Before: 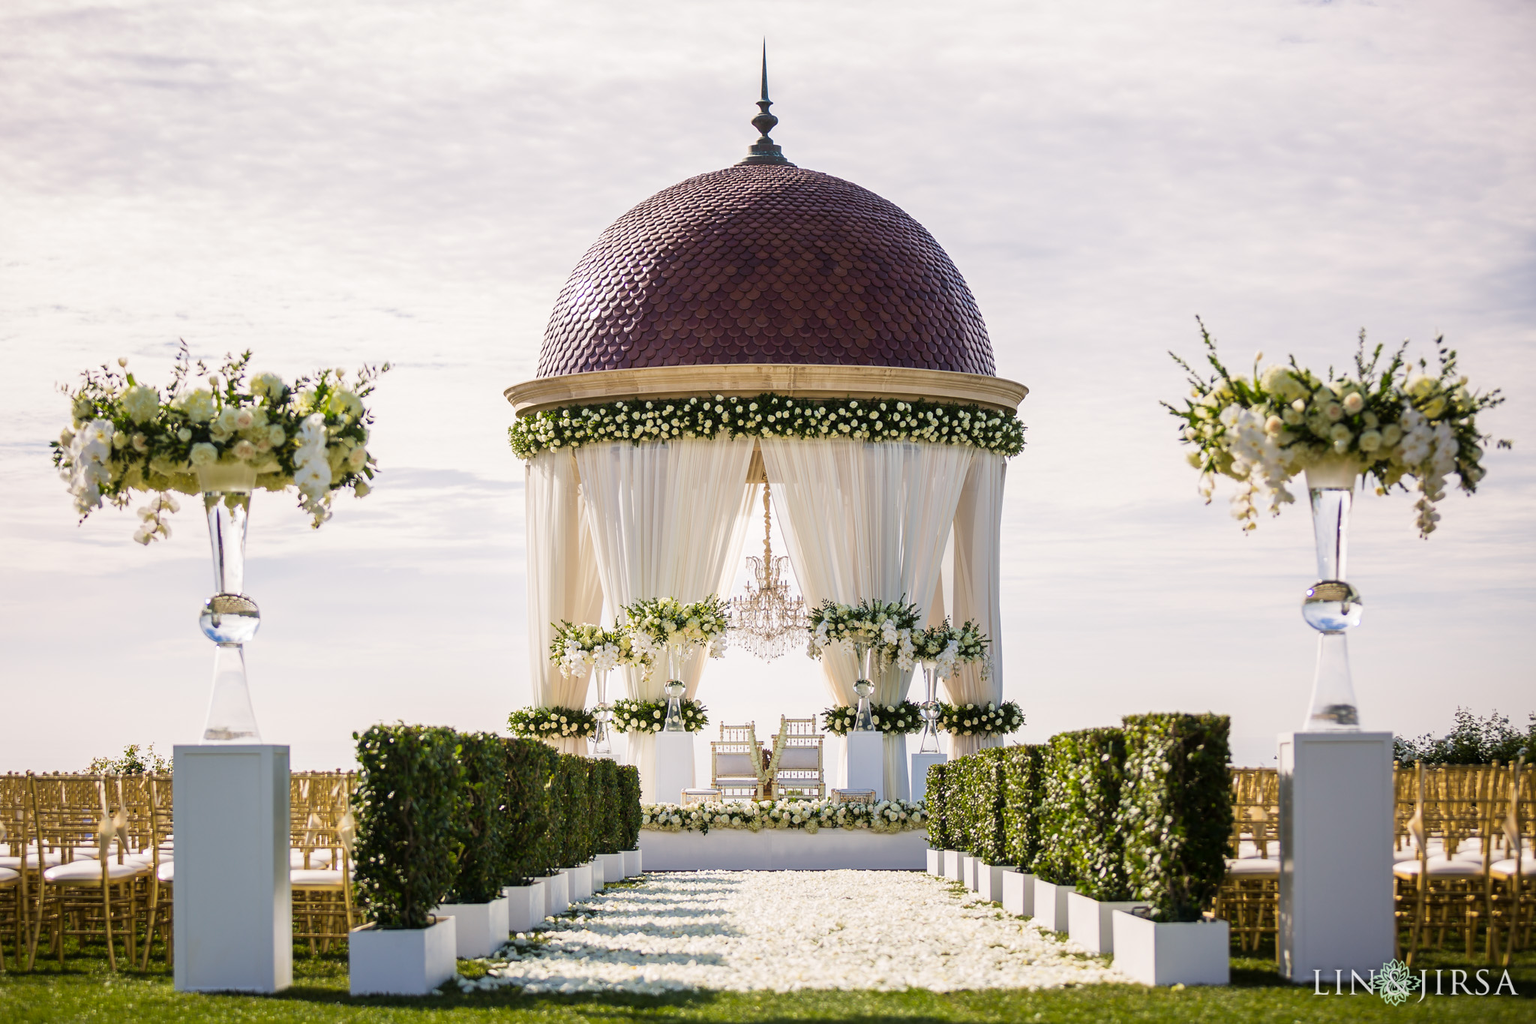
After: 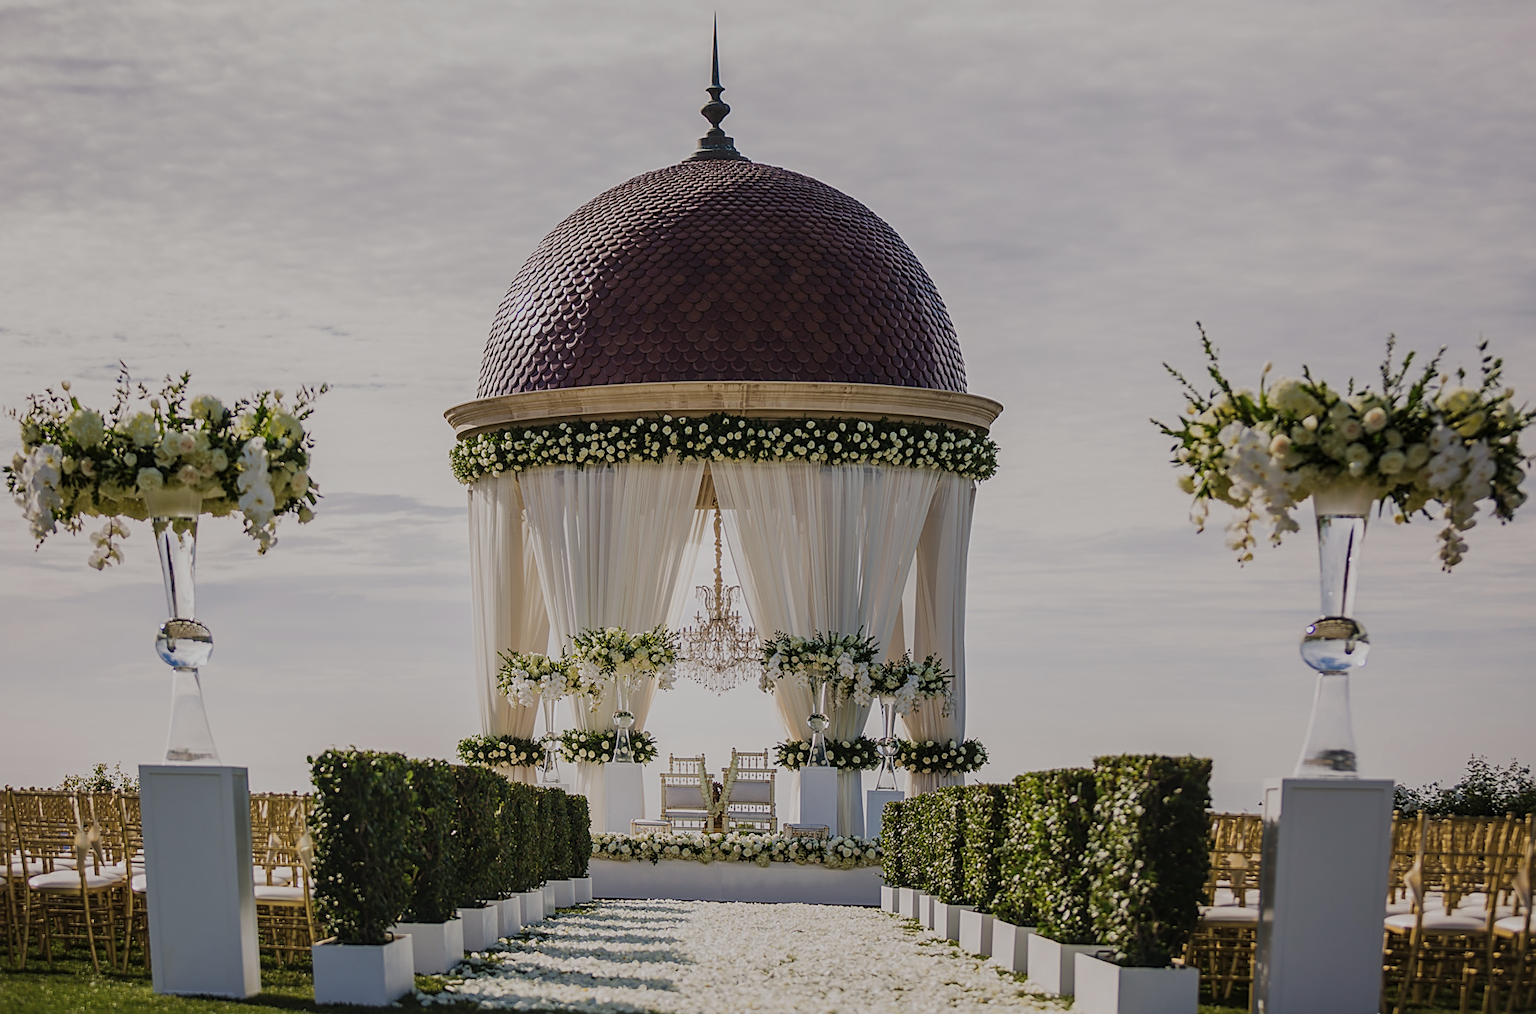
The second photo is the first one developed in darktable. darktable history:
exposure: black level correction -0.016, exposure -1.018 EV, compensate highlight preservation false
rotate and perspective: rotation 0.062°, lens shift (vertical) 0.115, lens shift (horizontal) -0.133, crop left 0.047, crop right 0.94, crop top 0.061, crop bottom 0.94
local contrast: highlights 83%, shadows 81%
sharpen: on, module defaults
